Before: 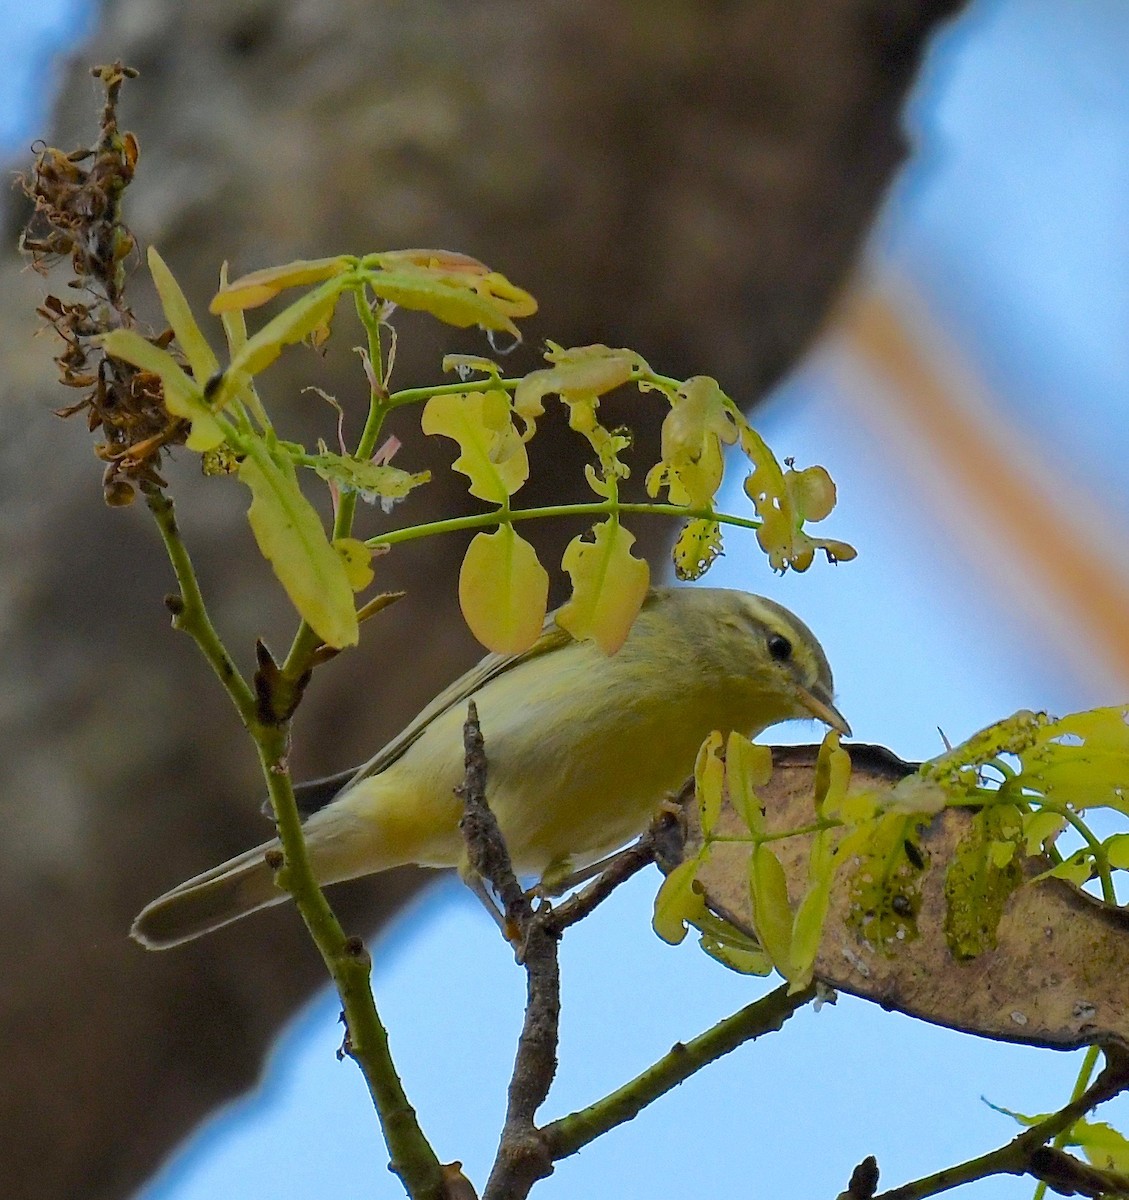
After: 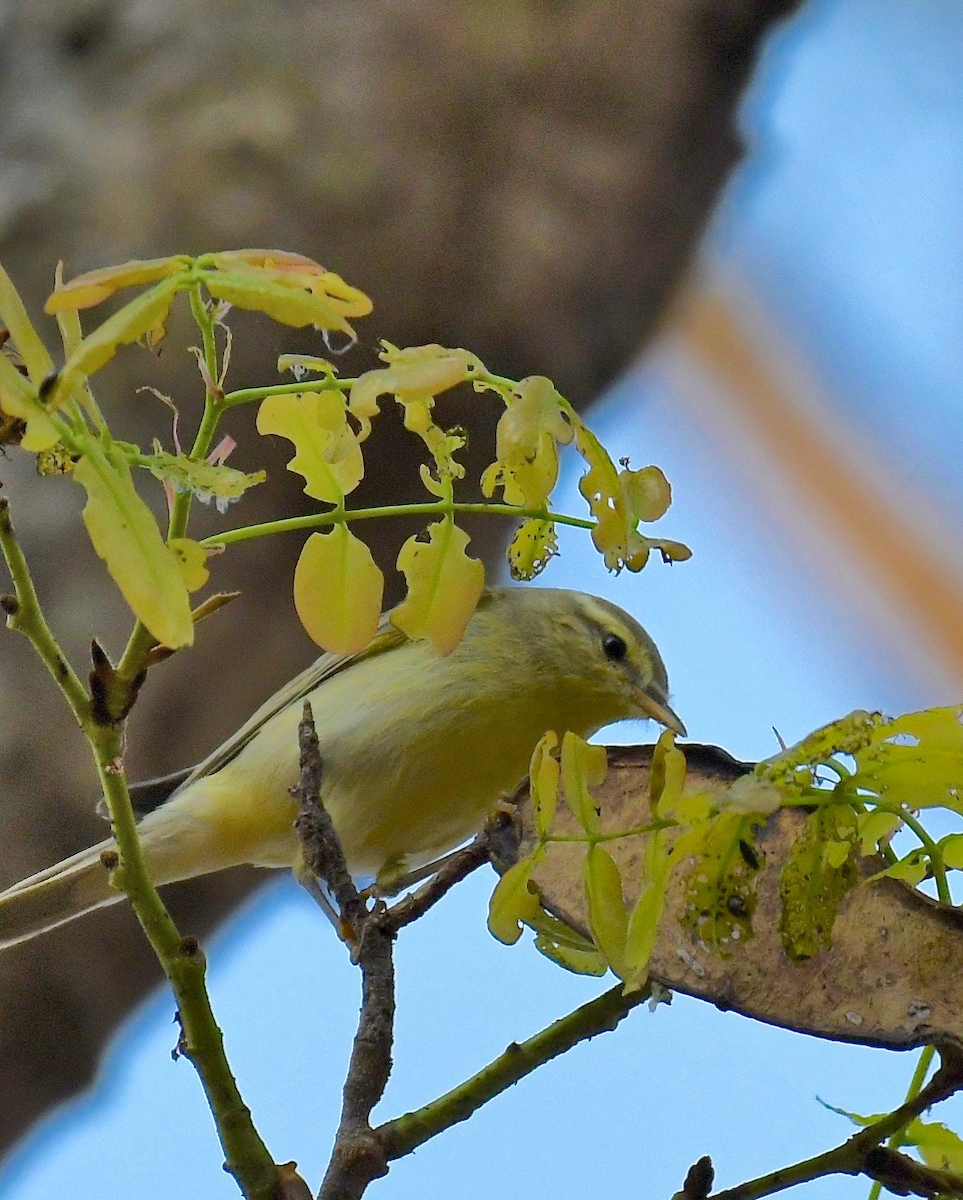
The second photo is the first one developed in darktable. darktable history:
shadows and highlights: shadows 76.24, highlights -24.31, soften with gaussian
crop and rotate: left 14.67%
